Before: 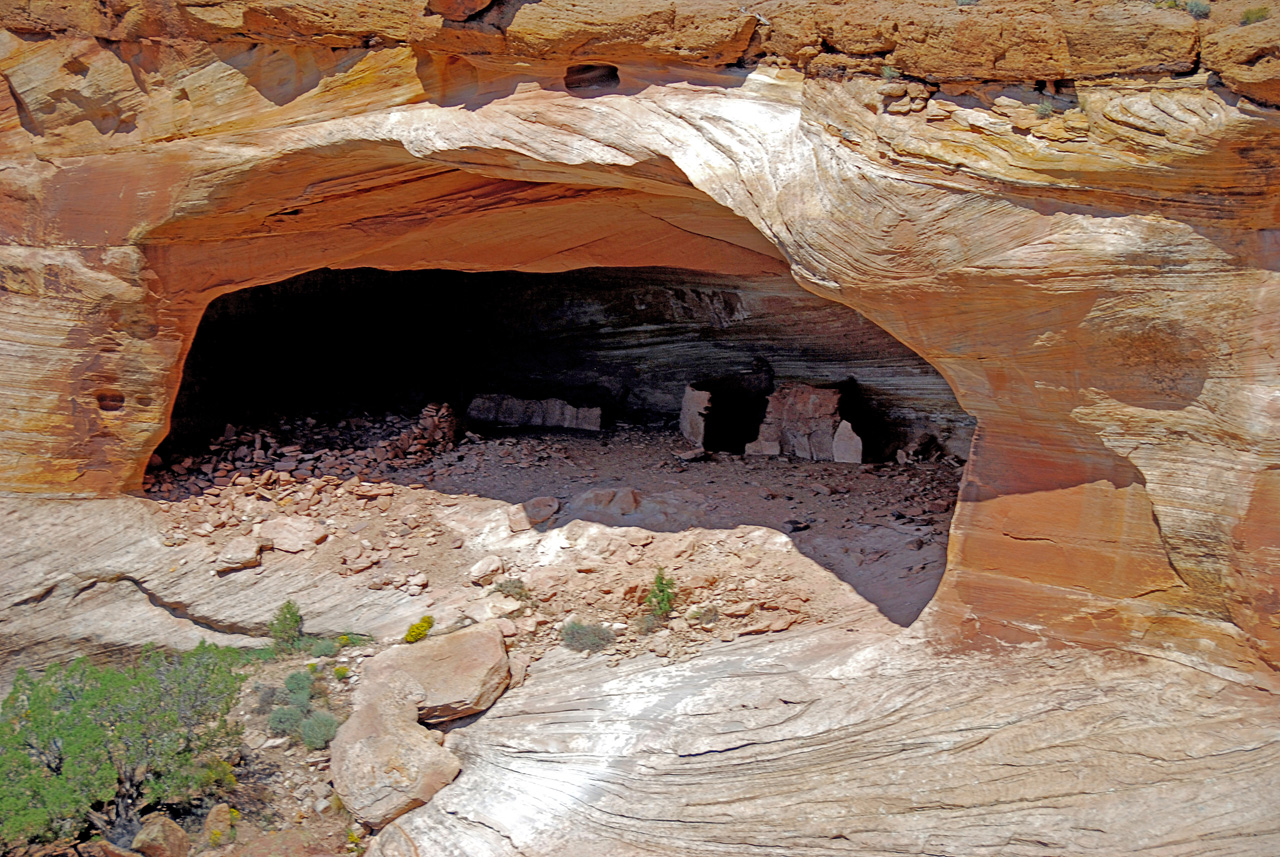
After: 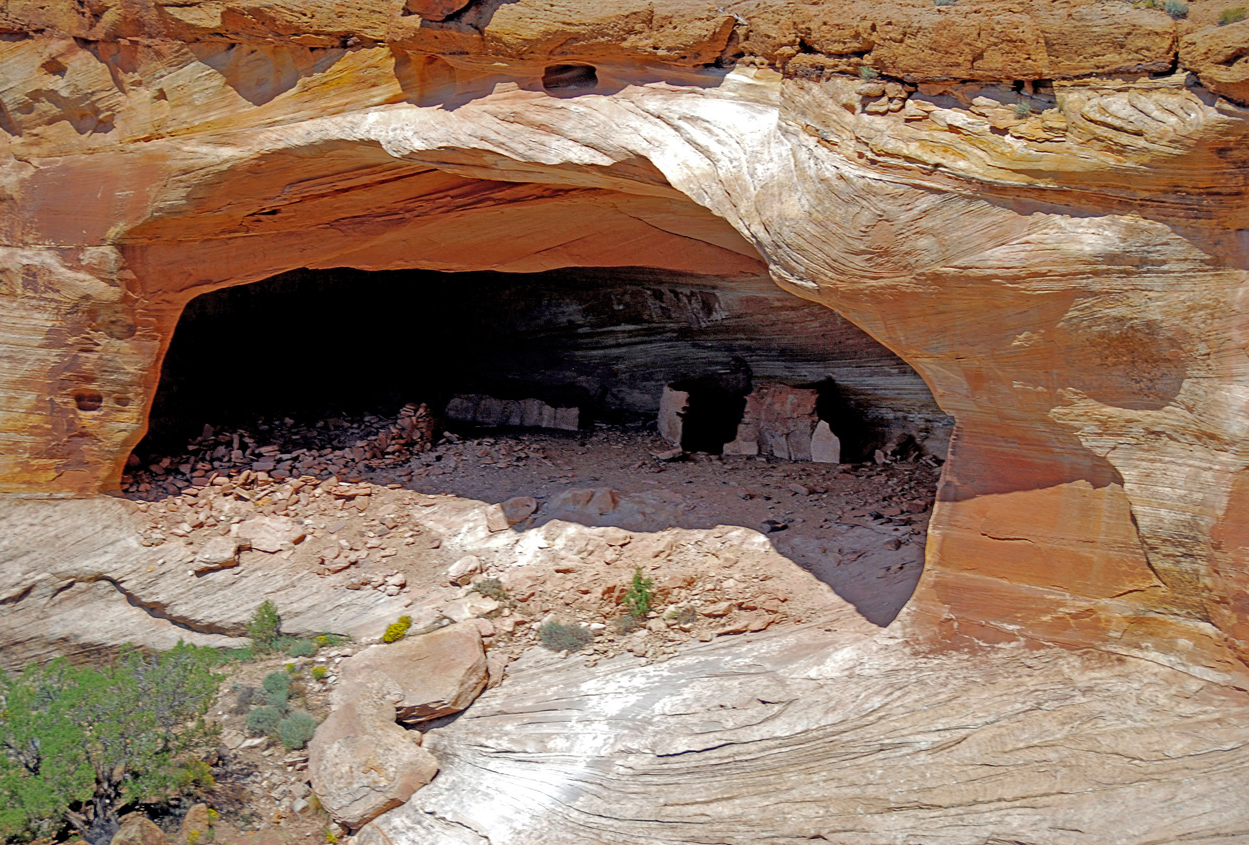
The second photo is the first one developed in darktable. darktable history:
crop and rotate: left 1.746%, right 0.608%, bottom 1.367%
